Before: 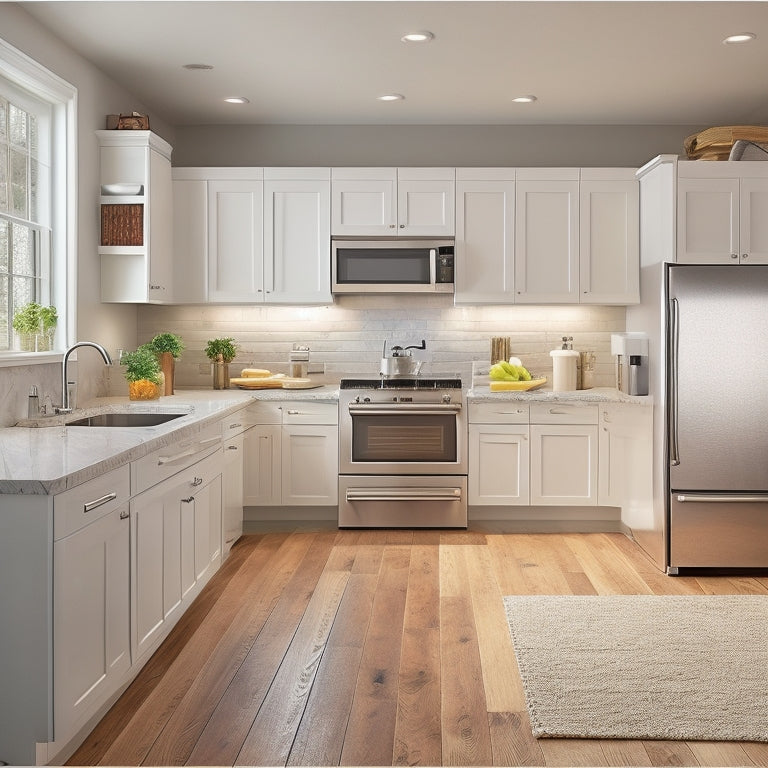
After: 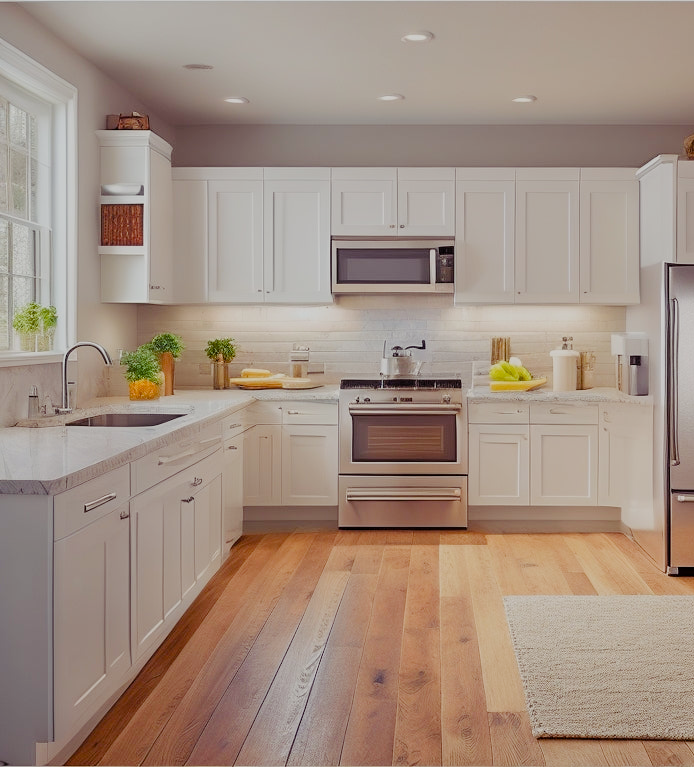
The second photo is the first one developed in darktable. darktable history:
tone equalizer: edges refinement/feathering 500, mask exposure compensation -1.57 EV, preserve details no
color balance rgb: shadows lift › luminance 0.295%, shadows lift › chroma 6.779%, shadows lift › hue 301.86°, perceptual saturation grading › global saturation 20%, perceptual saturation grading › highlights -14.355%, perceptual saturation grading › shadows 49.637%, contrast -10.044%
filmic rgb: black relative exposure -7.65 EV, white relative exposure 4.56 EV, hardness 3.61, contrast 1.059
crop: right 9.521%, bottom 0.037%
